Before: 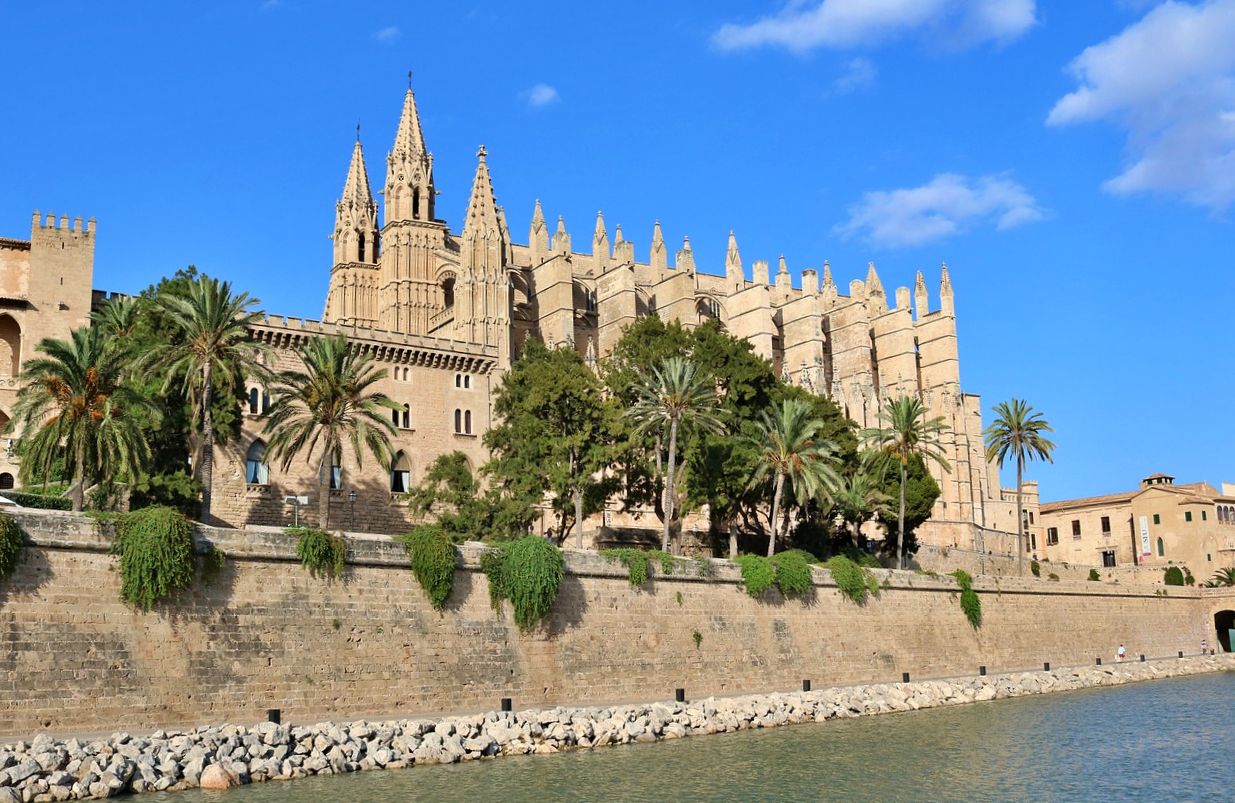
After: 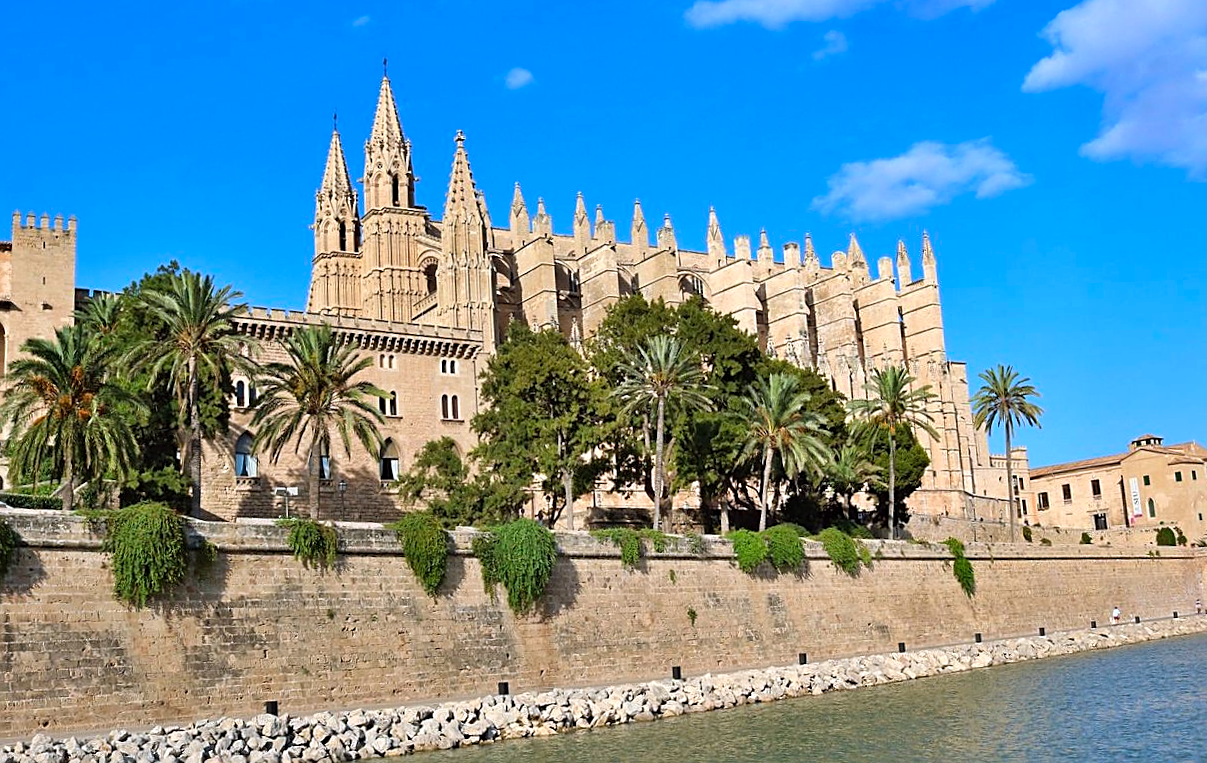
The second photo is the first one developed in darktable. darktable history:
color balance: lift [1, 1, 0.999, 1.001], gamma [1, 1.003, 1.005, 0.995], gain [1, 0.992, 0.988, 1.012], contrast 5%, output saturation 110%
sharpen: on, module defaults
color correction: highlights a* -0.137, highlights b* -5.91, shadows a* -0.137, shadows b* -0.137
rotate and perspective: rotation -2°, crop left 0.022, crop right 0.978, crop top 0.049, crop bottom 0.951
